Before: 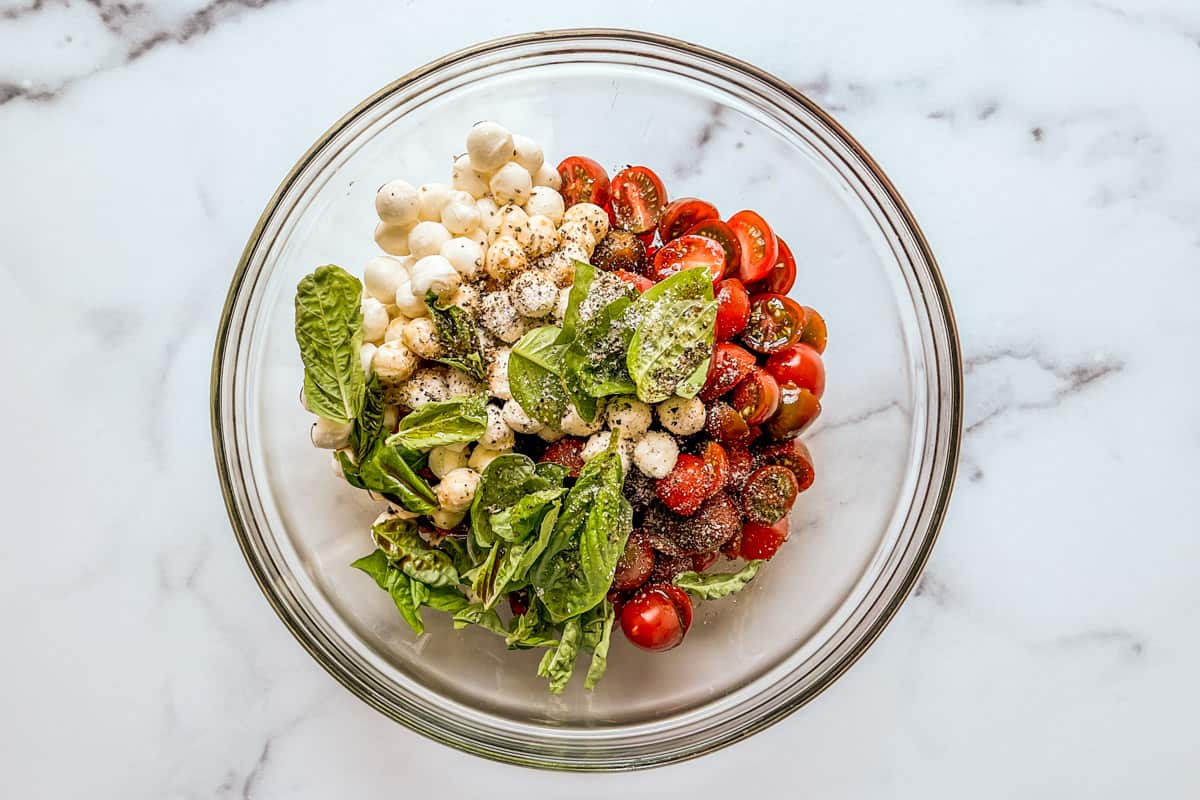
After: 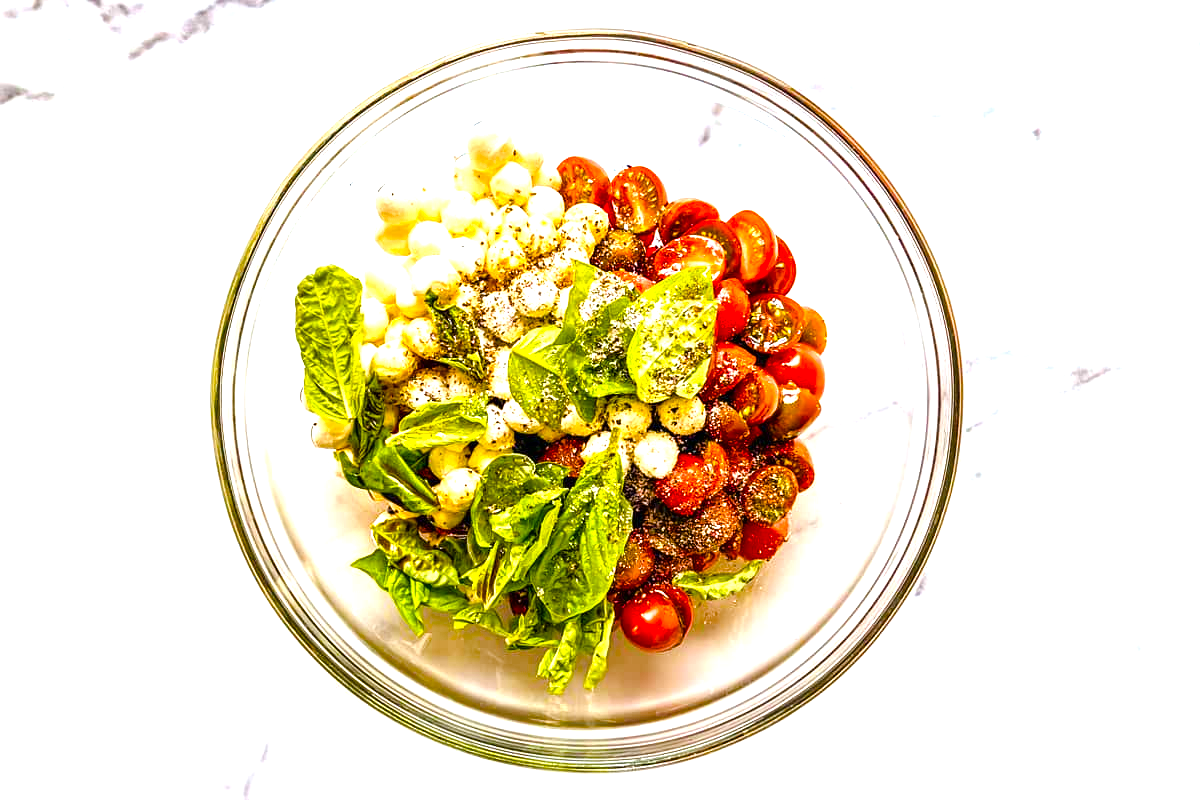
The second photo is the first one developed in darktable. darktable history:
color balance rgb: linear chroma grading › shadows 10%, linear chroma grading › highlights 10%, linear chroma grading › global chroma 15%, linear chroma grading › mid-tones 15%, perceptual saturation grading › global saturation 40%, perceptual saturation grading › highlights -25%, perceptual saturation grading › mid-tones 35%, perceptual saturation grading › shadows 35%, perceptual brilliance grading › global brilliance 11.29%, global vibrance 11.29%
exposure: black level correction 0, exposure 0.7 EV, compensate exposure bias true, compensate highlight preservation false
